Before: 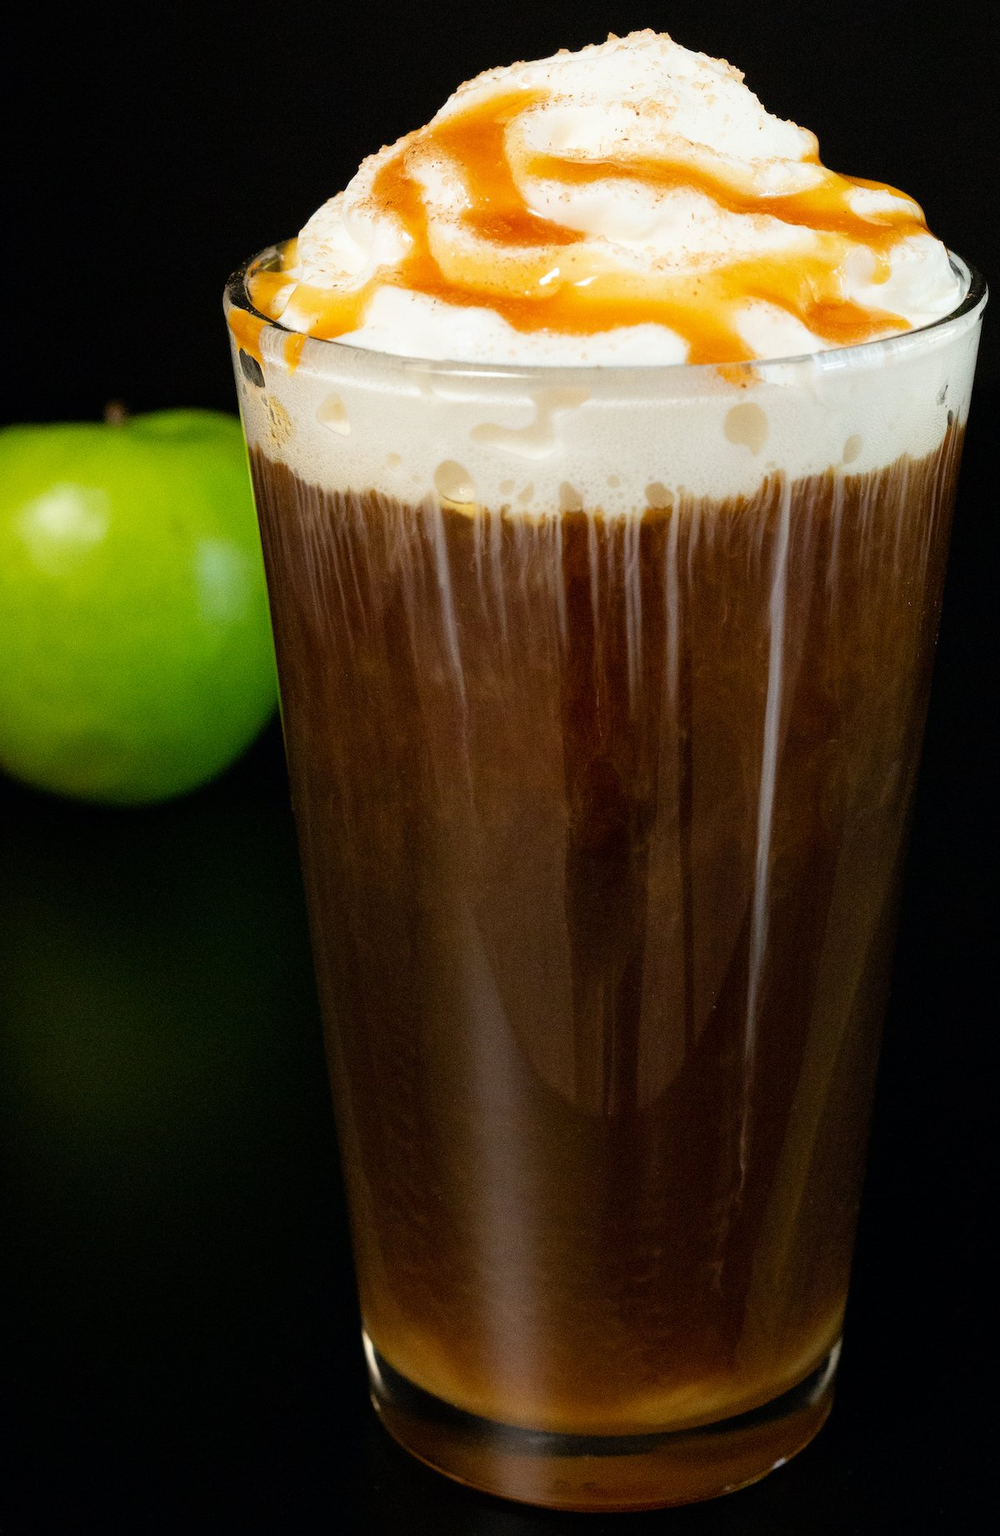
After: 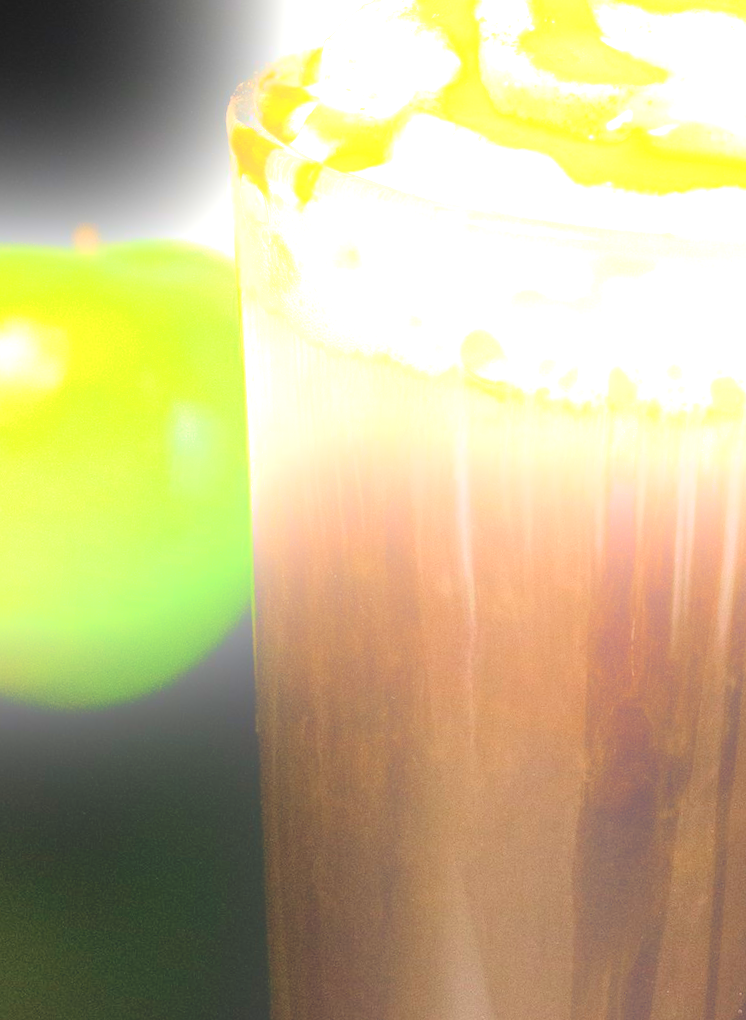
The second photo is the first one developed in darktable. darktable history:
exposure: black level correction 0, exposure 1.1 EV, compensate exposure bias true, compensate highlight preservation false
crop and rotate: angle -4.99°, left 2.122%, top 6.945%, right 27.566%, bottom 30.519%
velvia: on, module defaults
bloom: size 25%, threshold 5%, strength 90%
